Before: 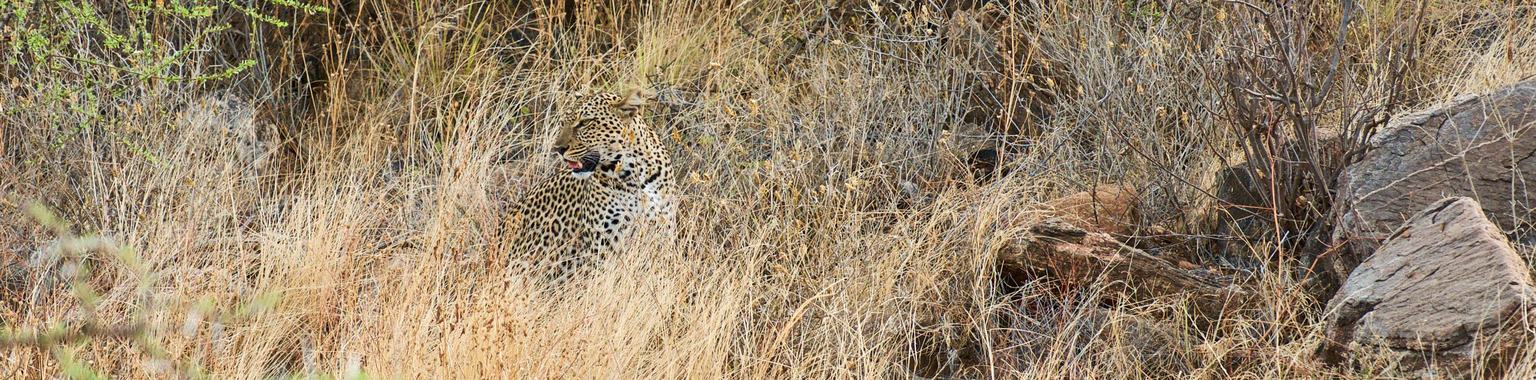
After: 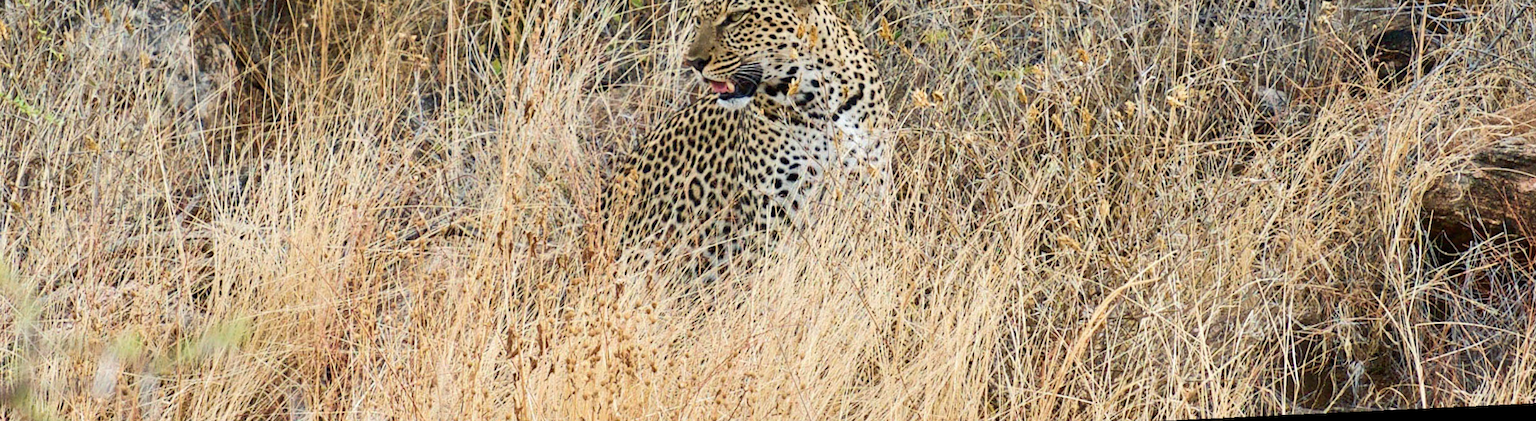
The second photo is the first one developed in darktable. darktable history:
crop and rotate: angle -0.82°, left 3.85%, top 31.828%, right 27.992%
rotate and perspective: rotation -3.52°, crop left 0.036, crop right 0.964, crop top 0.081, crop bottom 0.919
white balance: red 1, blue 1
